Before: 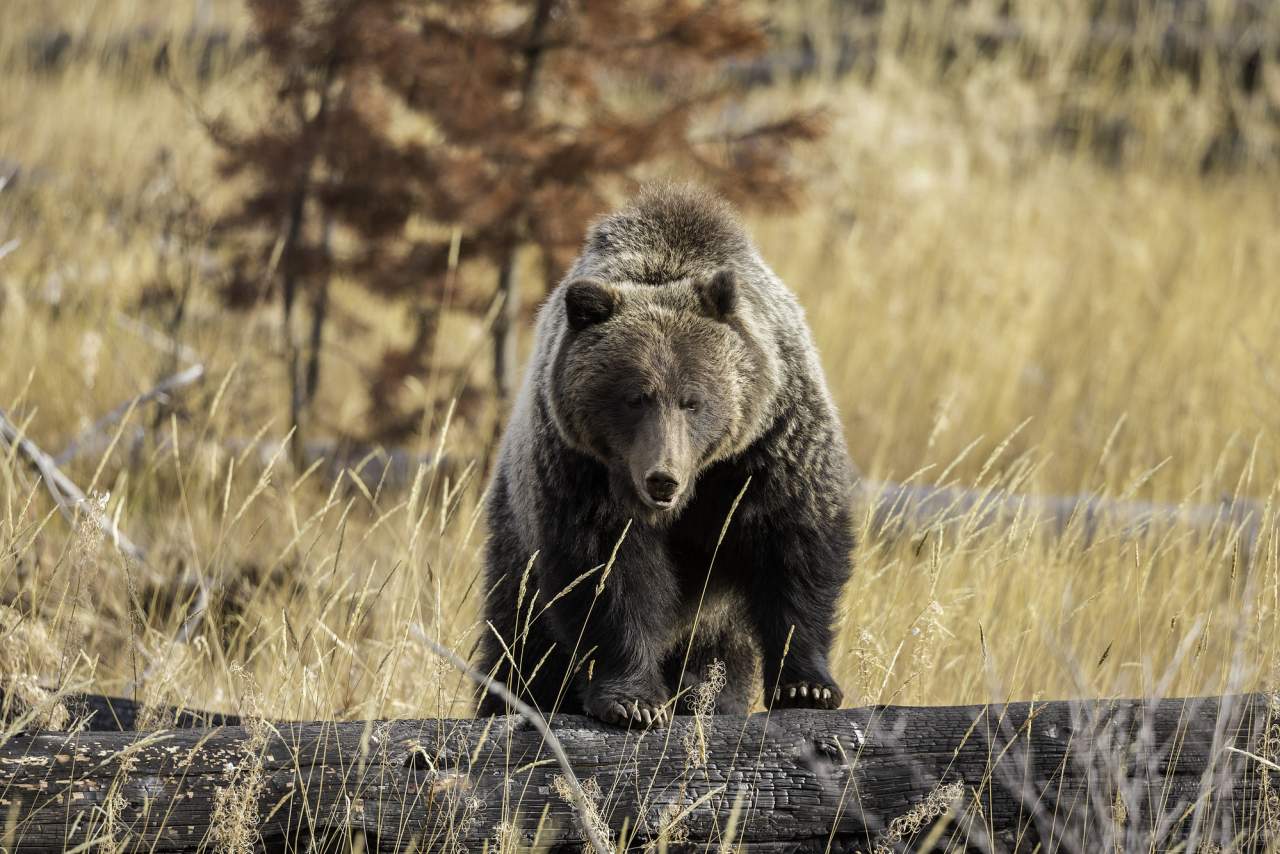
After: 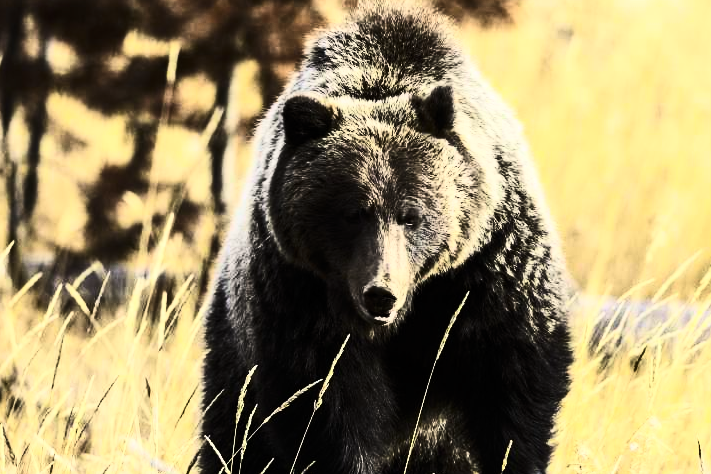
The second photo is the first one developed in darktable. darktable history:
crop and rotate: left 22.101%, top 21.774%, right 22.277%, bottom 22.649%
levels: levels [0, 0.618, 1]
contrast brightness saturation: contrast 0.831, brightness 0.603, saturation 0.573
